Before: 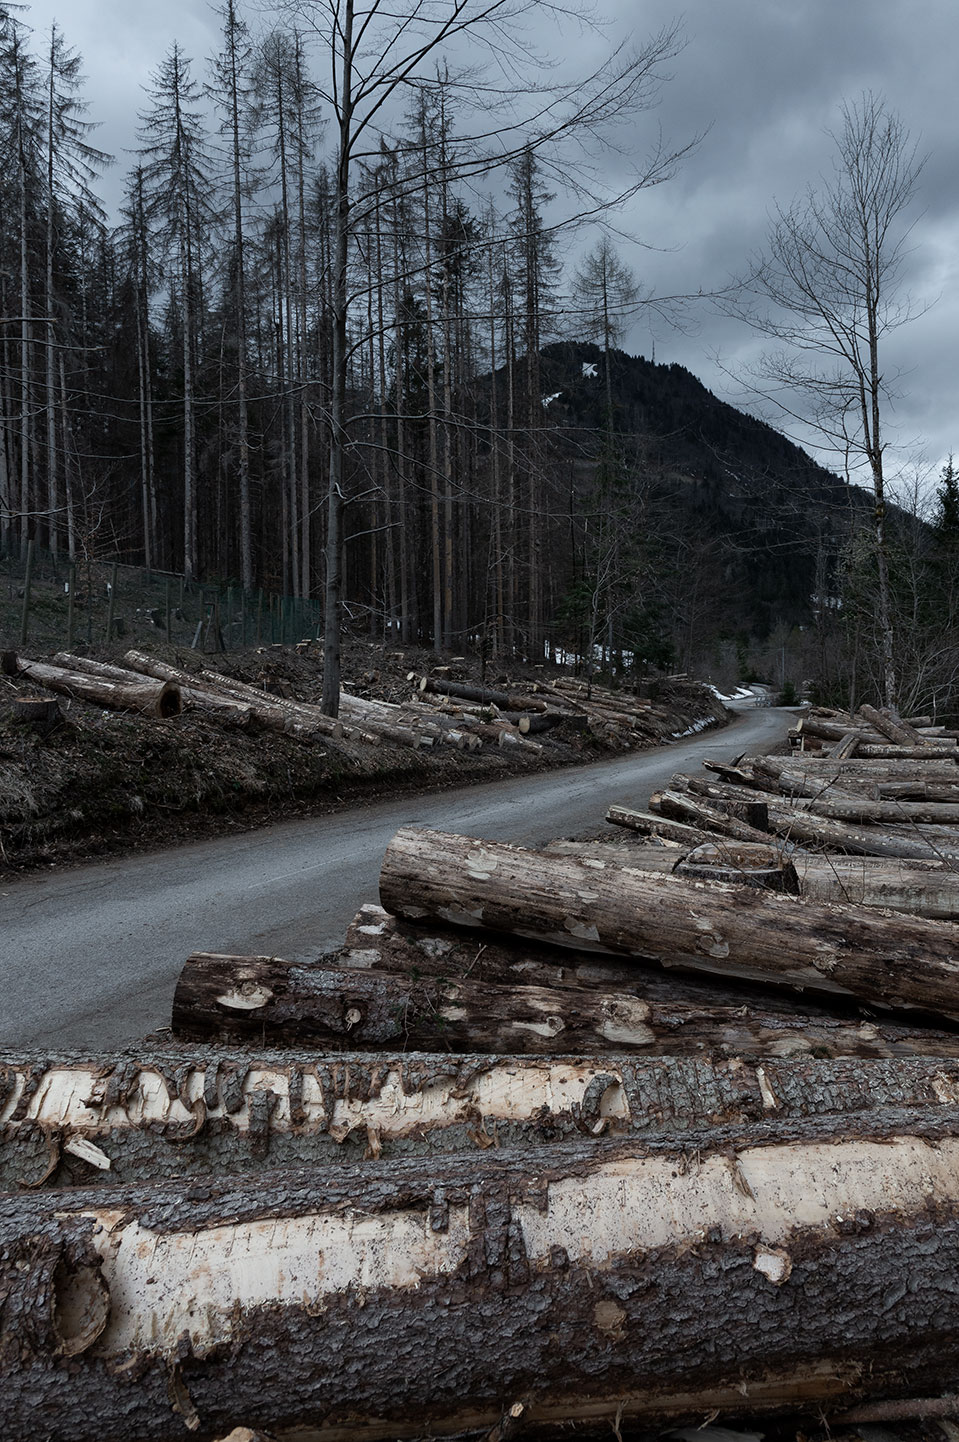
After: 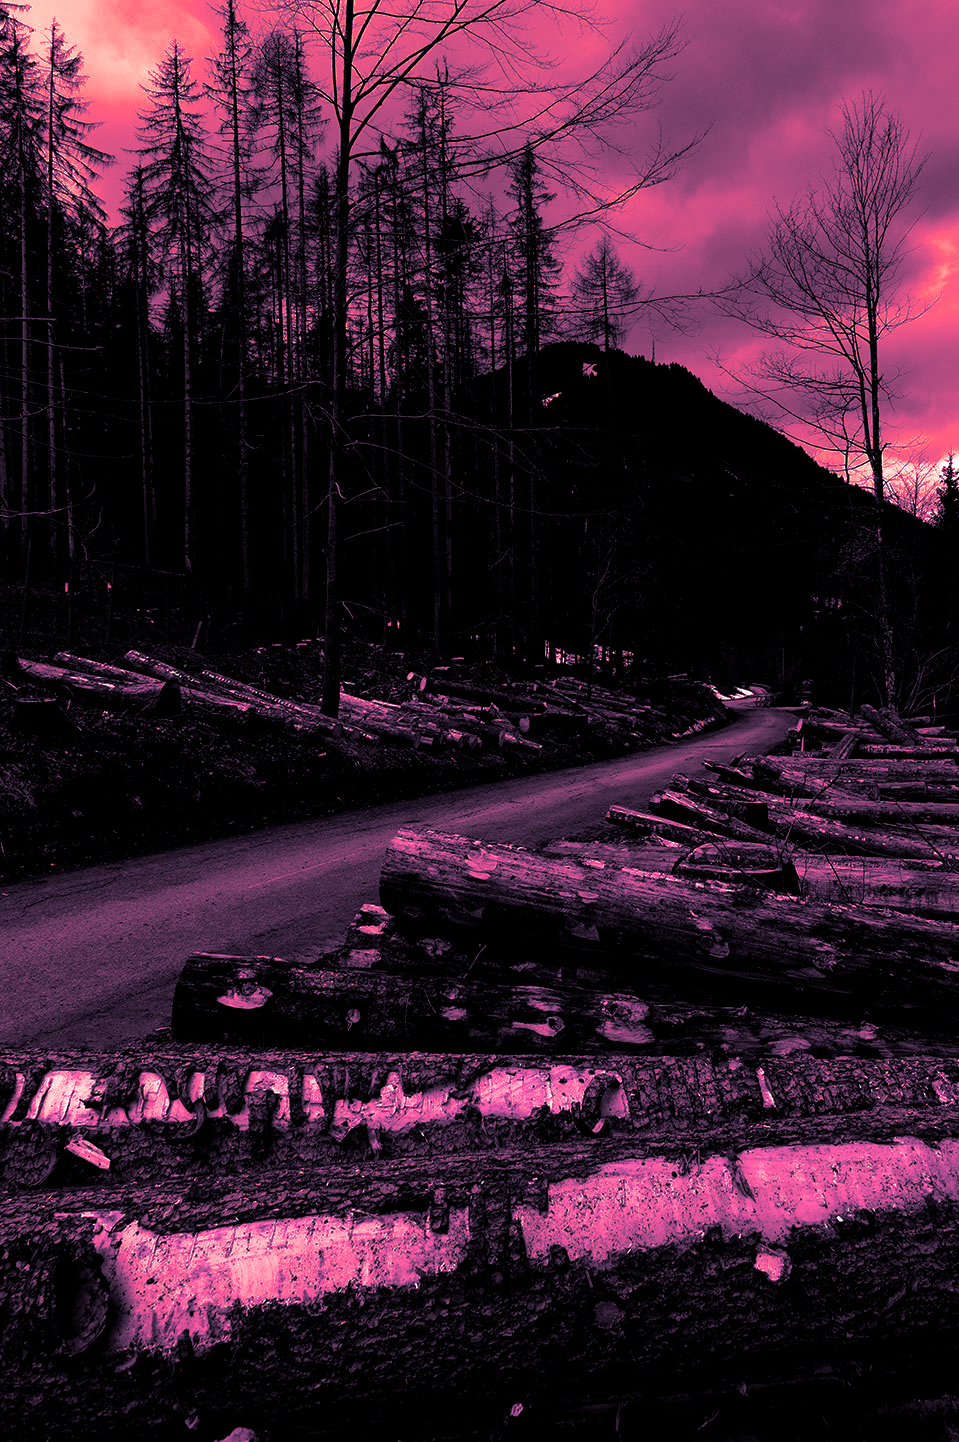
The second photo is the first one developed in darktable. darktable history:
split-toning: shadows › hue 266.4°, shadows › saturation 0.4, highlights › hue 61.2°, highlights › saturation 0.3, compress 0%
color balance rgb: shadows lift › luminance -18.76%, shadows lift › chroma 35.44%, power › luminance -3.76%, power › hue 142.17°, highlights gain › chroma 7.5%, highlights gain › hue 184.75°, global offset › luminance -0.52%, global offset › chroma 0.91%, global offset › hue 173.36°, shadows fall-off 300%, white fulcrum 2 EV, highlights fall-off 300%, linear chroma grading › shadows 17.19%, linear chroma grading › highlights 61.12%, linear chroma grading › global chroma 50%, hue shift -150.52°, perceptual brilliance grading › global brilliance 12%, mask middle-gray fulcrum 100%, contrast gray fulcrum 38.43%, contrast 35.15%, saturation formula JzAzBz (2021)
exposure: black level correction 0.005, exposure 0.014 EV, compensate highlight preservation false
